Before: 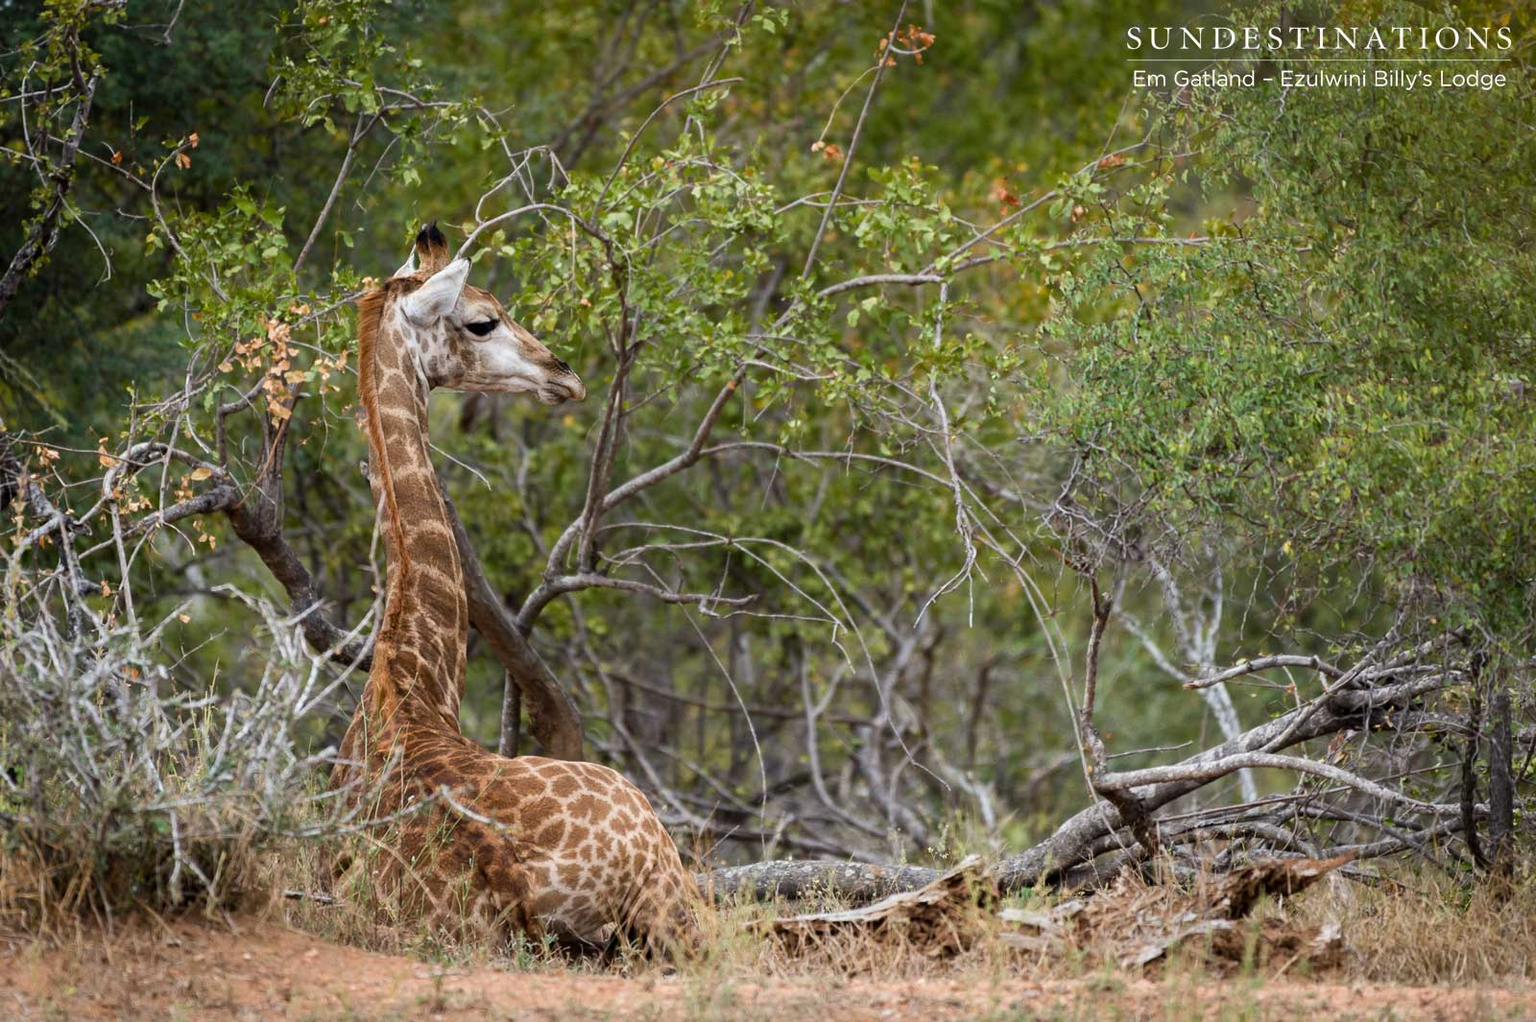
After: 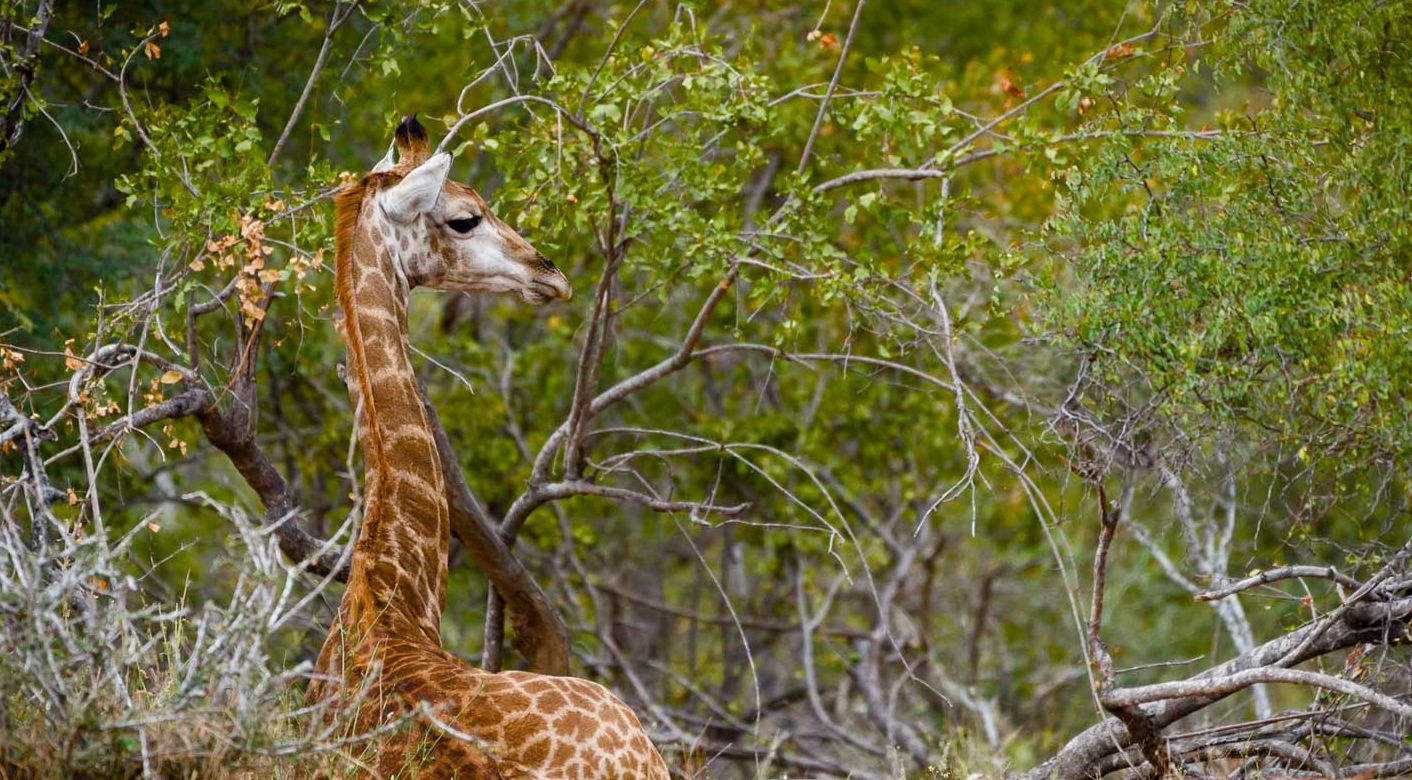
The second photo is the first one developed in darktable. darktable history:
contrast brightness saturation: saturation -0.061
crop and rotate: left 2.421%, top 11.065%, right 9.277%, bottom 15.61%
color balance rgb: perceptual saturation grading › global saturation 34.768%, perceptual saturation grading › highlights -25.498%, perceptual saturation grading › shadows 49.951%
